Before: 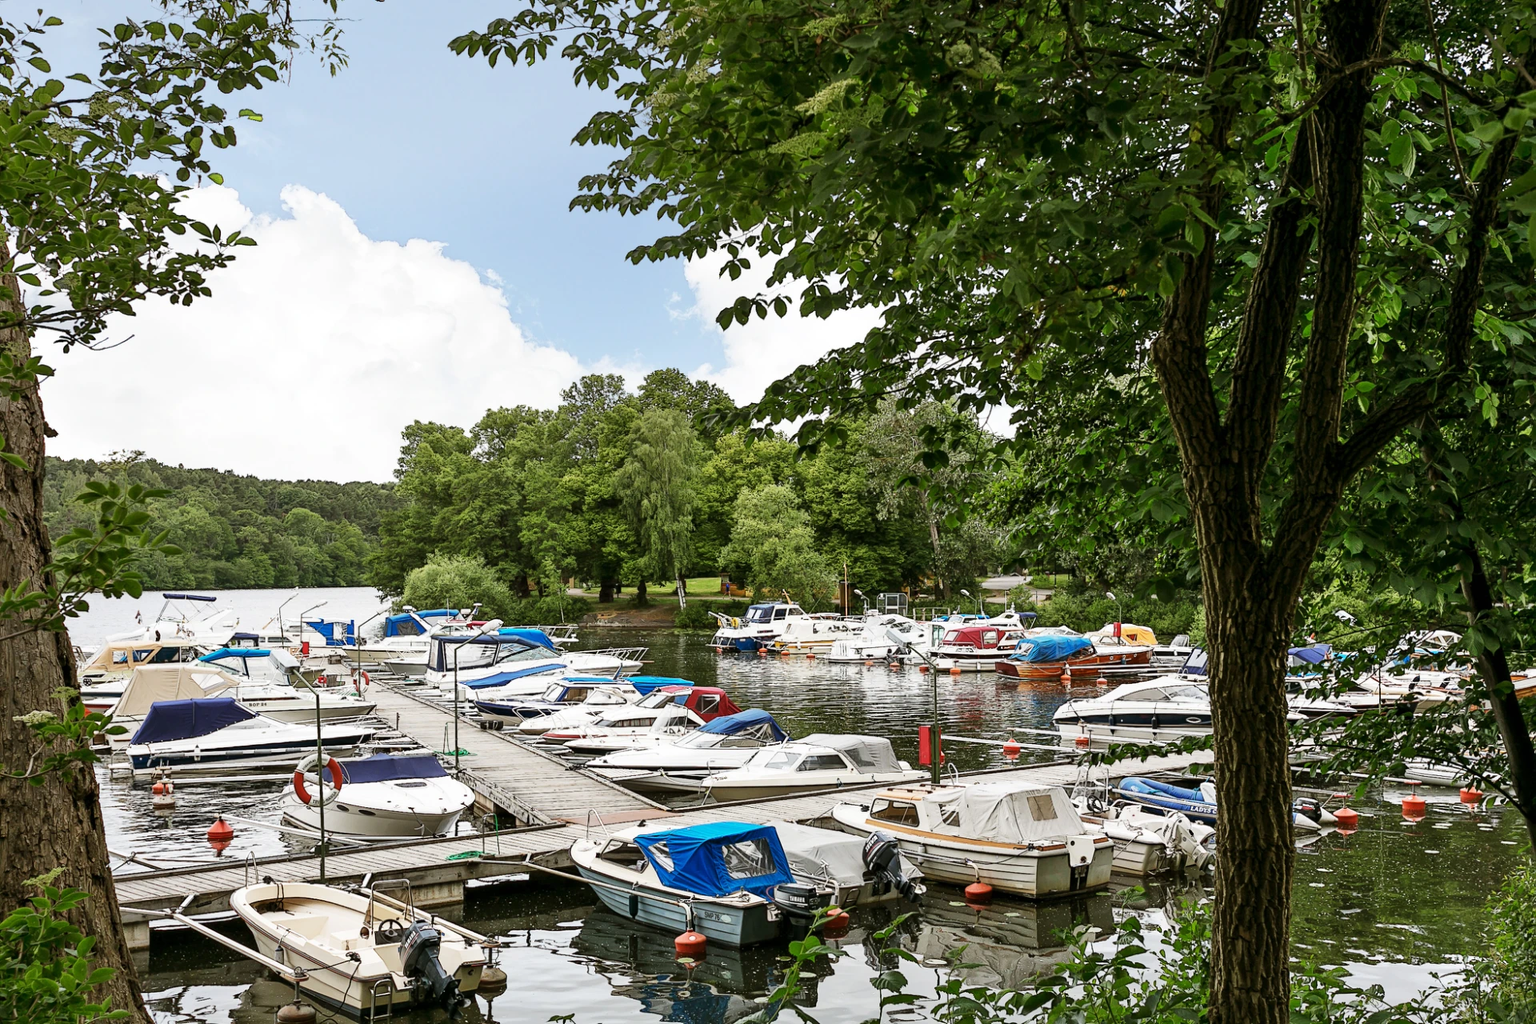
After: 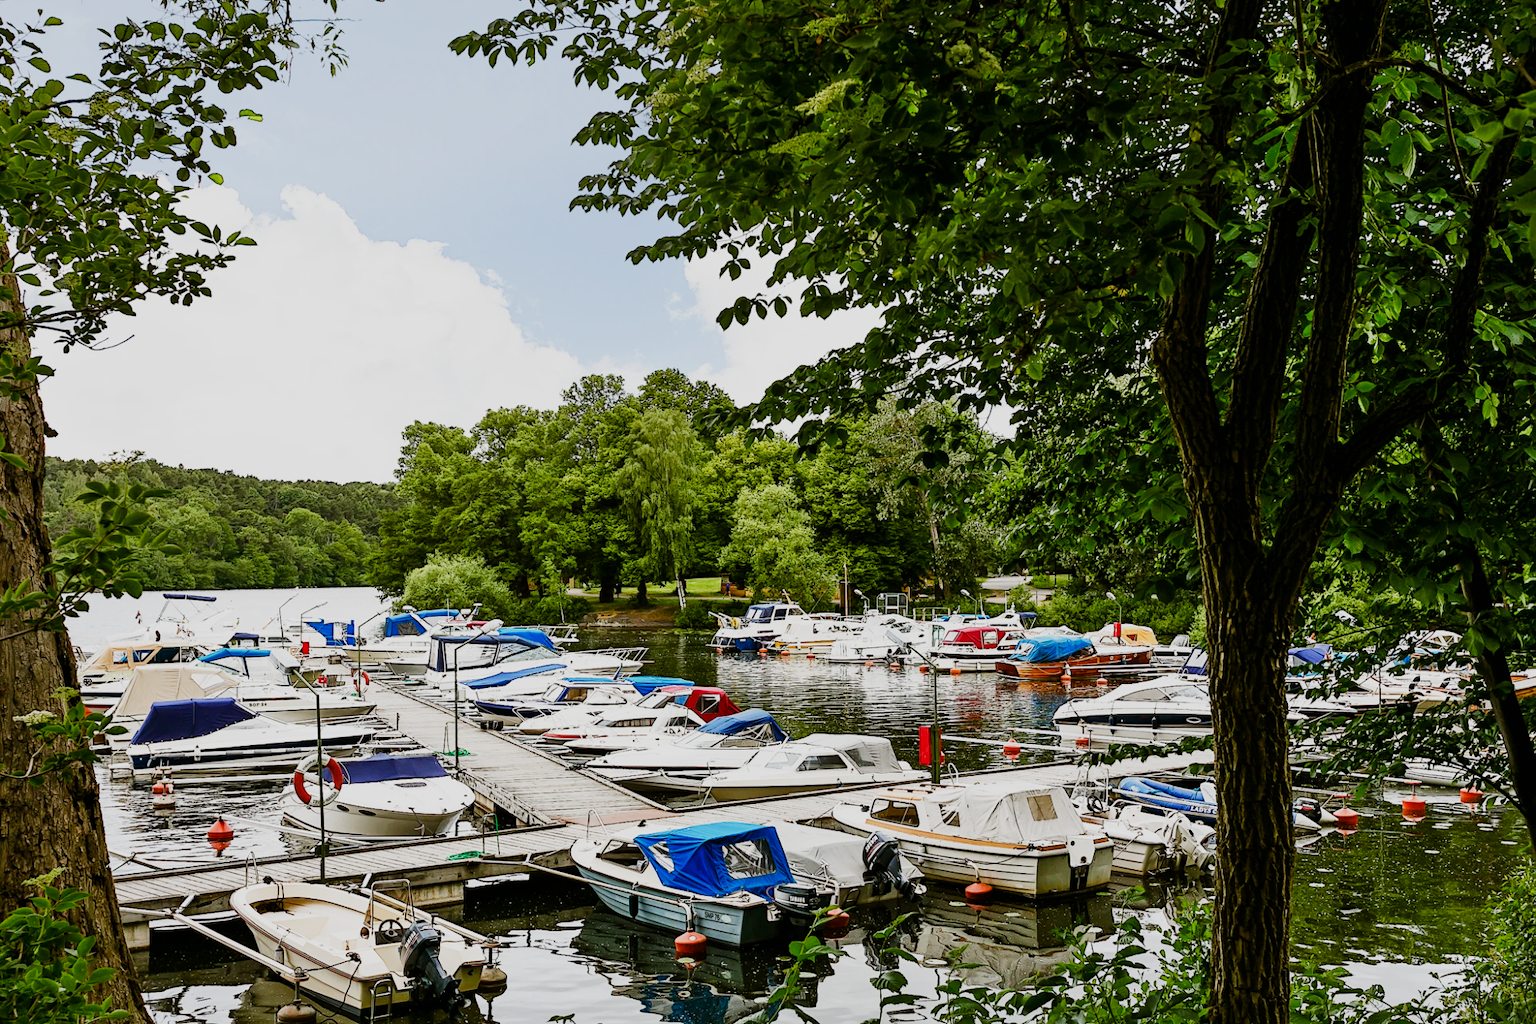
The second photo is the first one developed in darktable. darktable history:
color balance rgb: perceptual saturation grading › global saturation 20%, perceptual saturation grading › highlights -25%, perceptual saturation grading › shadows 25%
sigmoid: on, module defaults
